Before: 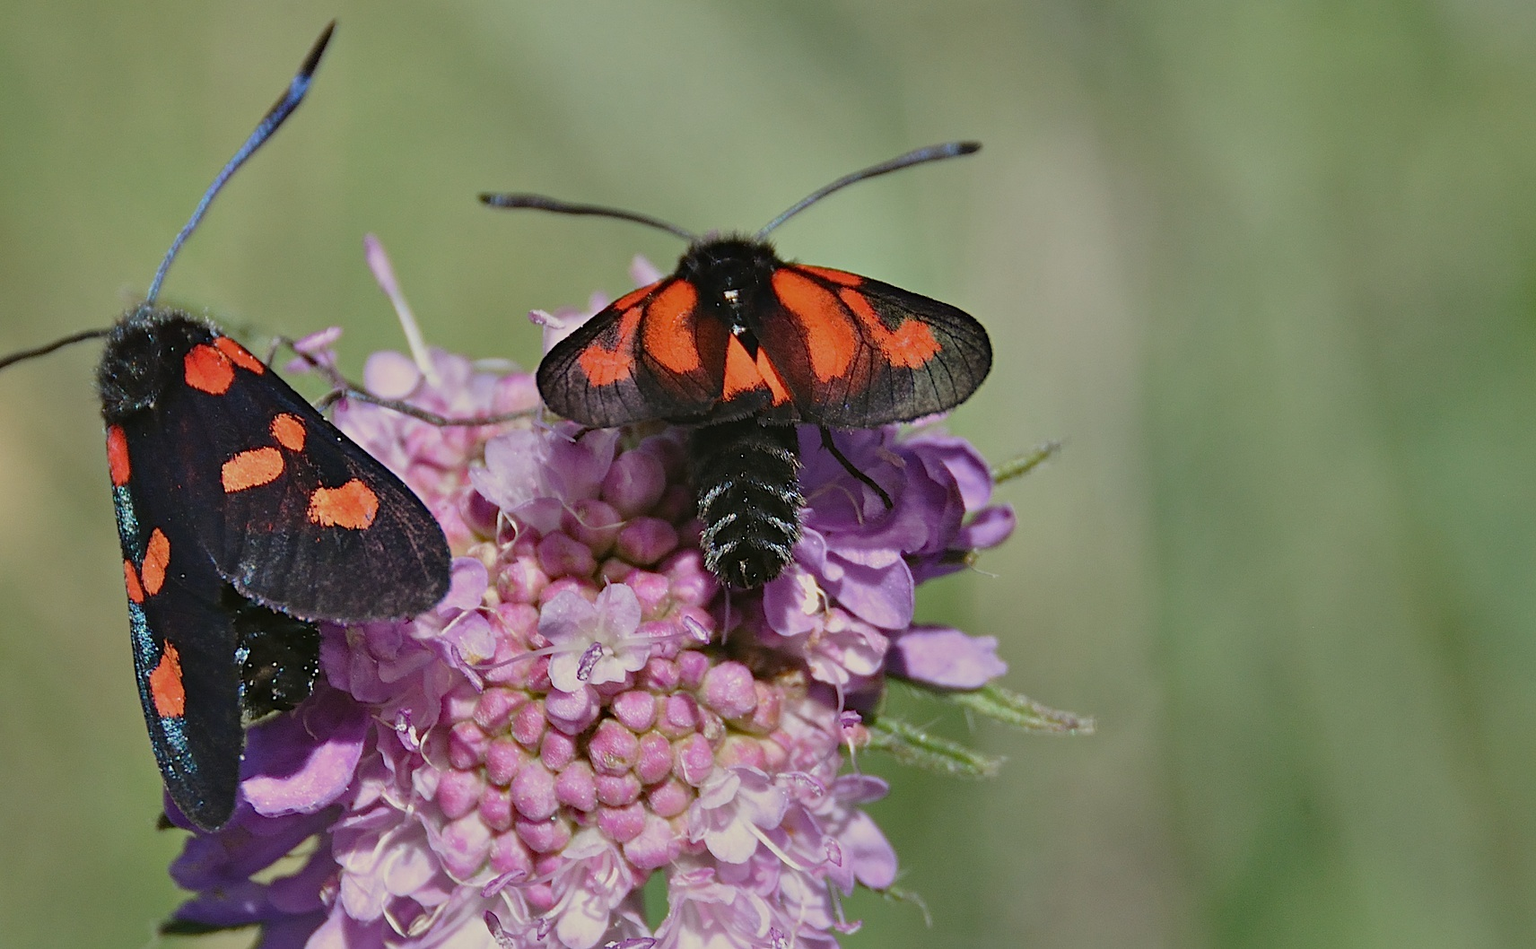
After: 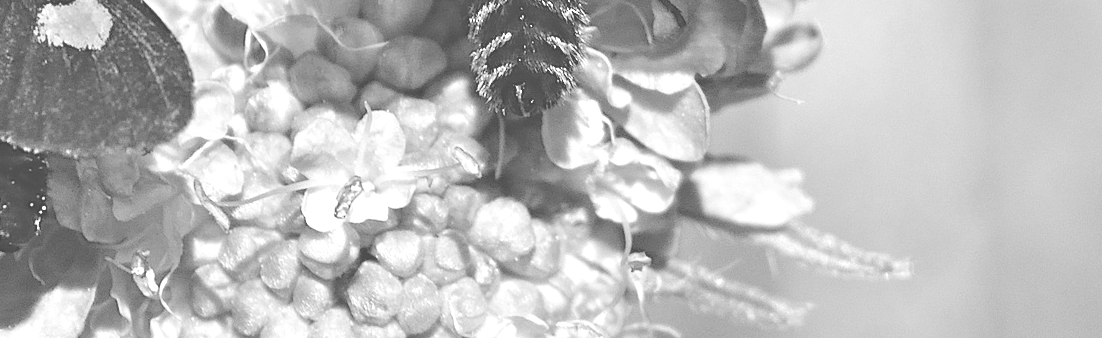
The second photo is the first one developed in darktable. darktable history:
color balance rgb: perceptual saturation grading › global saturation 20%, global vibrance 20%
colorize: hue 34.49°, saturation 35.33%, source mix 100%, version 1
monochrome: a 0, b 0, size 0.5, highlights 0.57
crop: left 18.091%, top 51.13%, right 17.525%, bottom 16.85%
